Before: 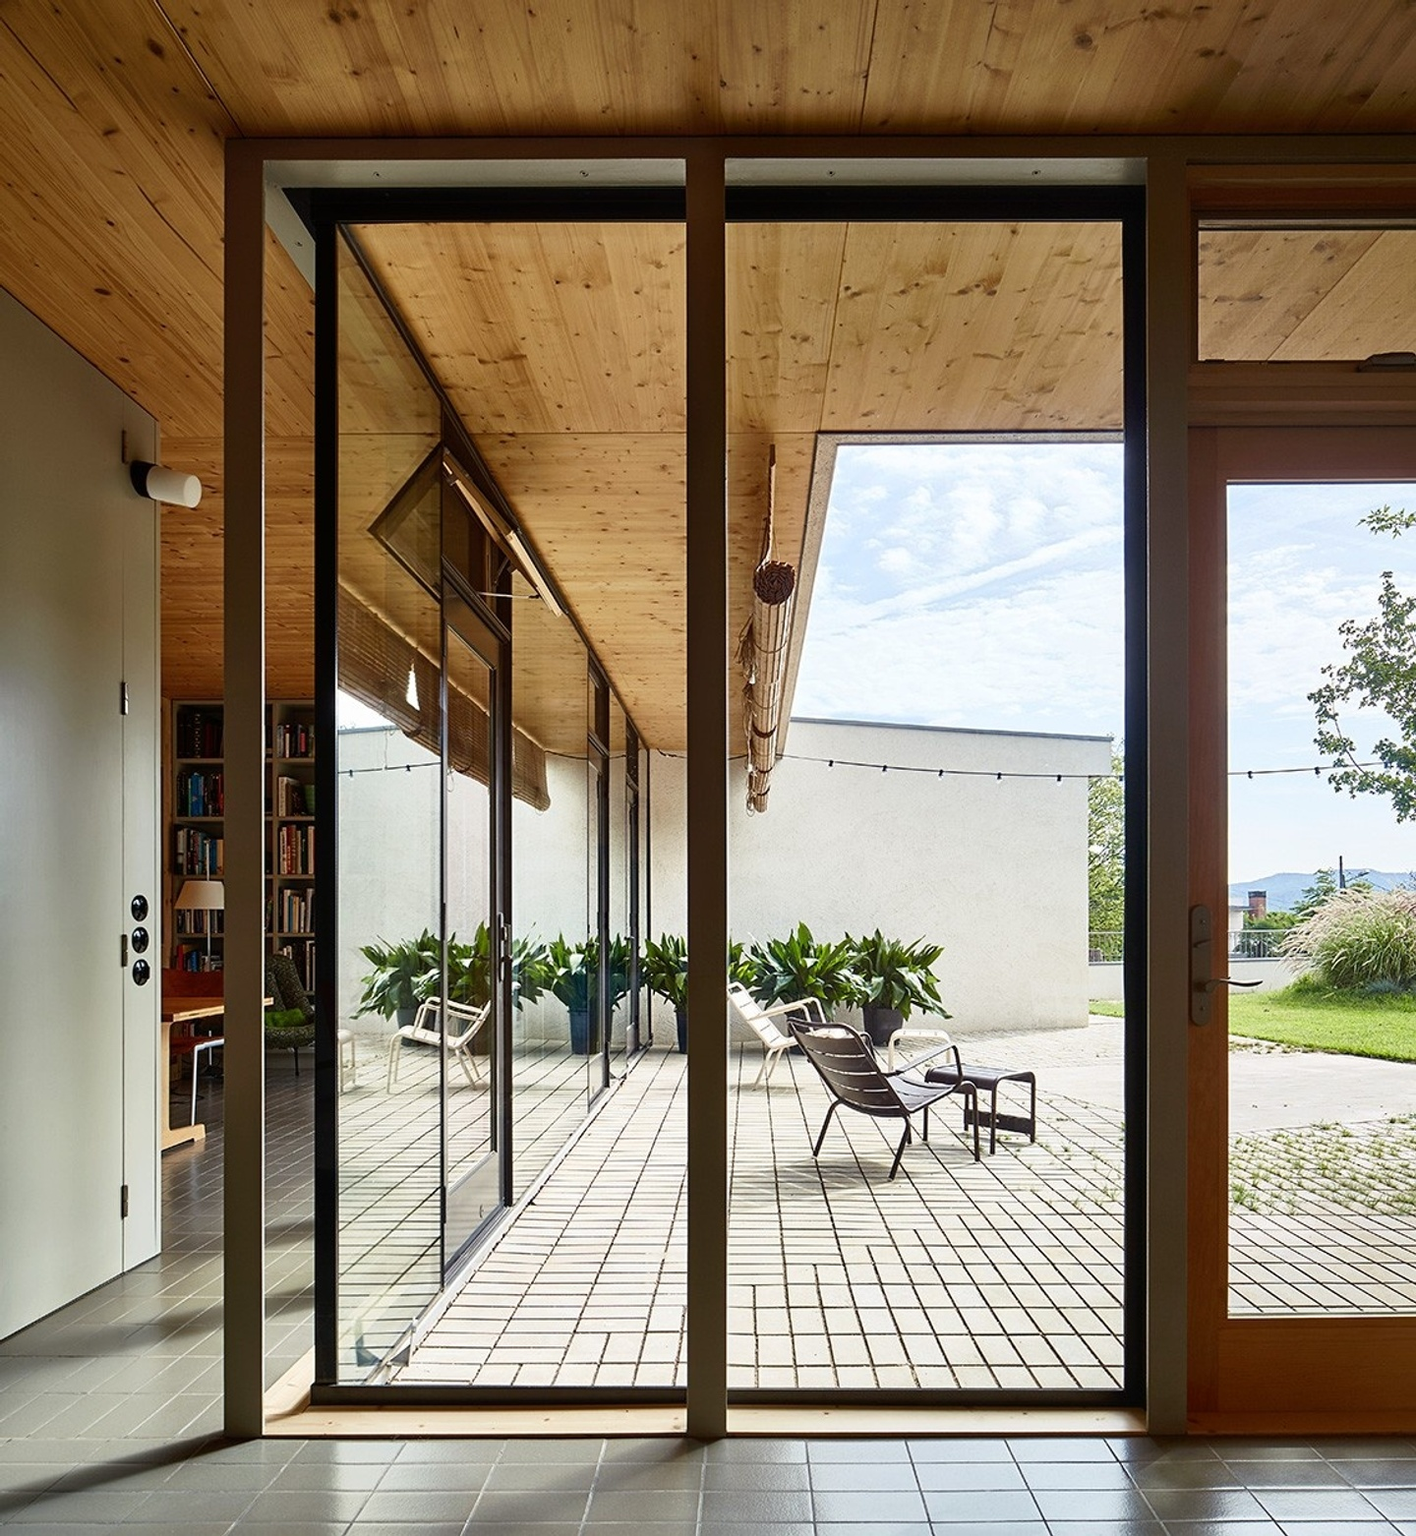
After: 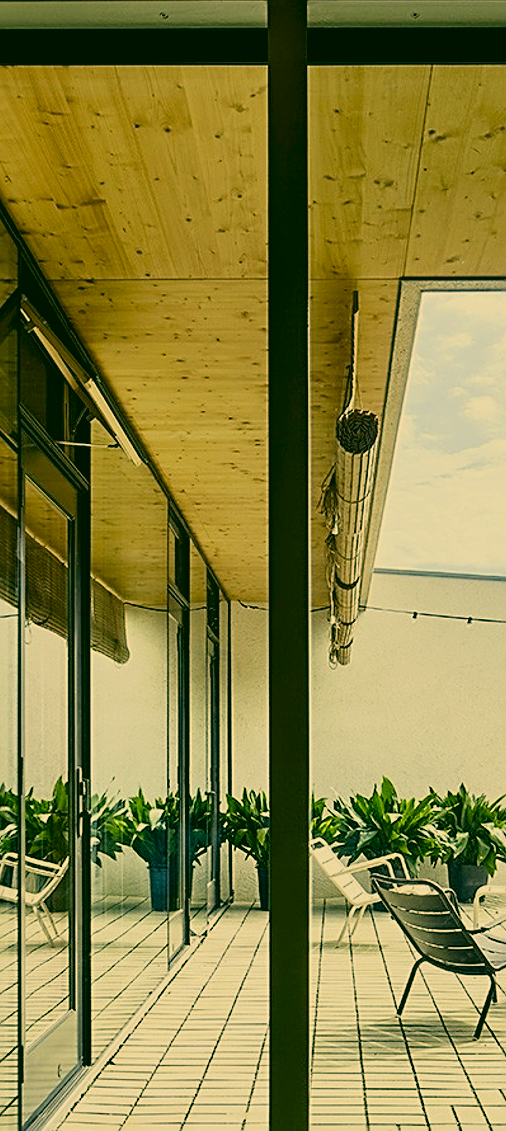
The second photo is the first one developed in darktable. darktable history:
crop and rotate: left 29.883%, top 10.311%, right 34.936%, bottom 17.242%
color correction: highlights a* 5.65, highlights b* 33.55, shadows a* -25.23, shadows b* 3.98
sharpen: on, module defaults
filmic rgb: middle gray luminance 18.23%, black relative exposure -8.99 EV, white relative exposure 3.74 EV, target black luminance 0%, hardness 4.89, latitude 67.61%, contrast 0.956, highlights saturation mix 20.17%, shadows ↔ highlights balance 21.65%
